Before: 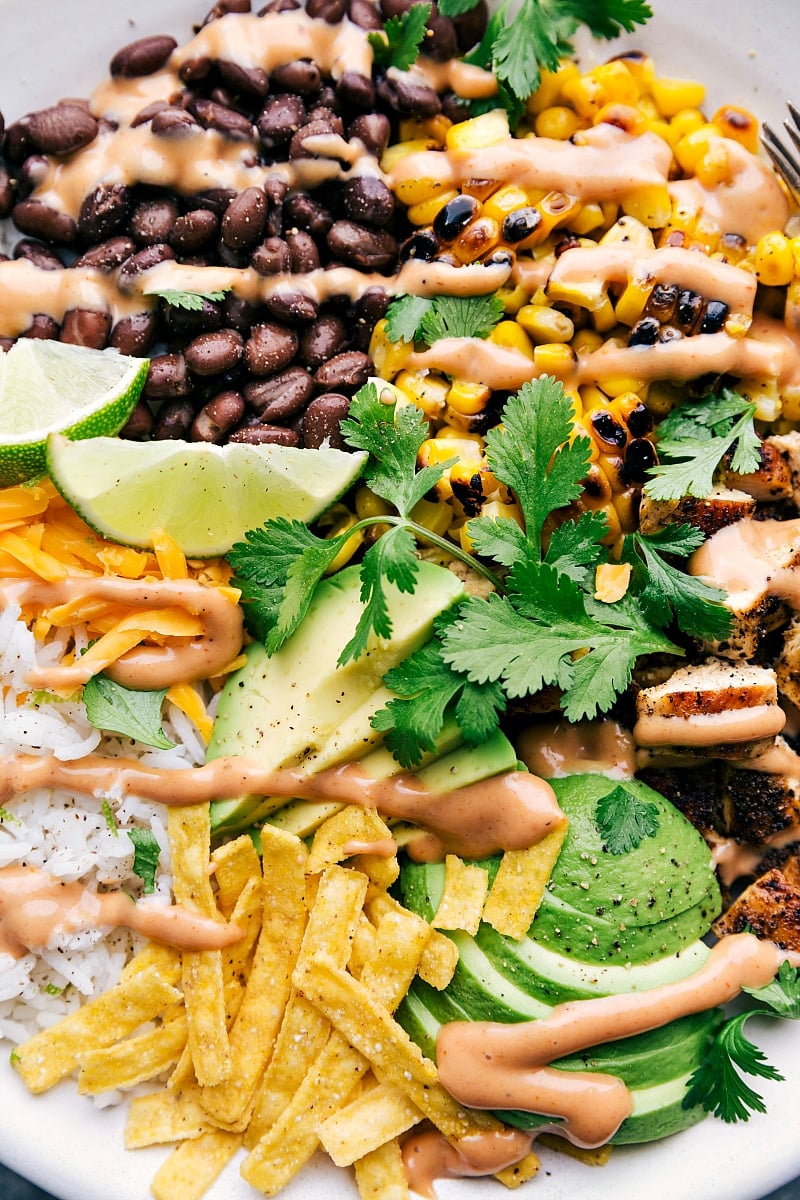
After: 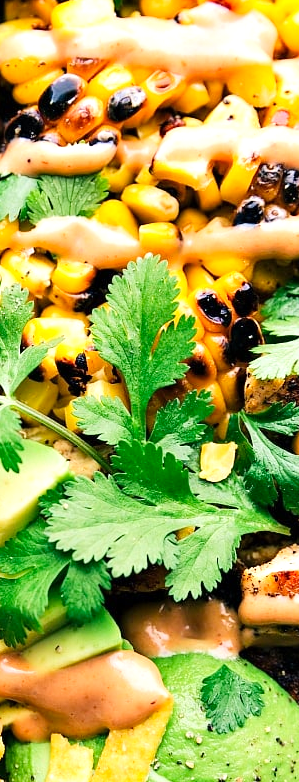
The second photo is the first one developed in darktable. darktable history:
crop and rotate: left 49.504%, top 10.148%, right 13.119%, bottom 24.634%
tone curve: curves: ch0 [(0, 0) (0.55, 0.716) (0.841, 0.969)], color space Lab, linked channels, preserve colors none
